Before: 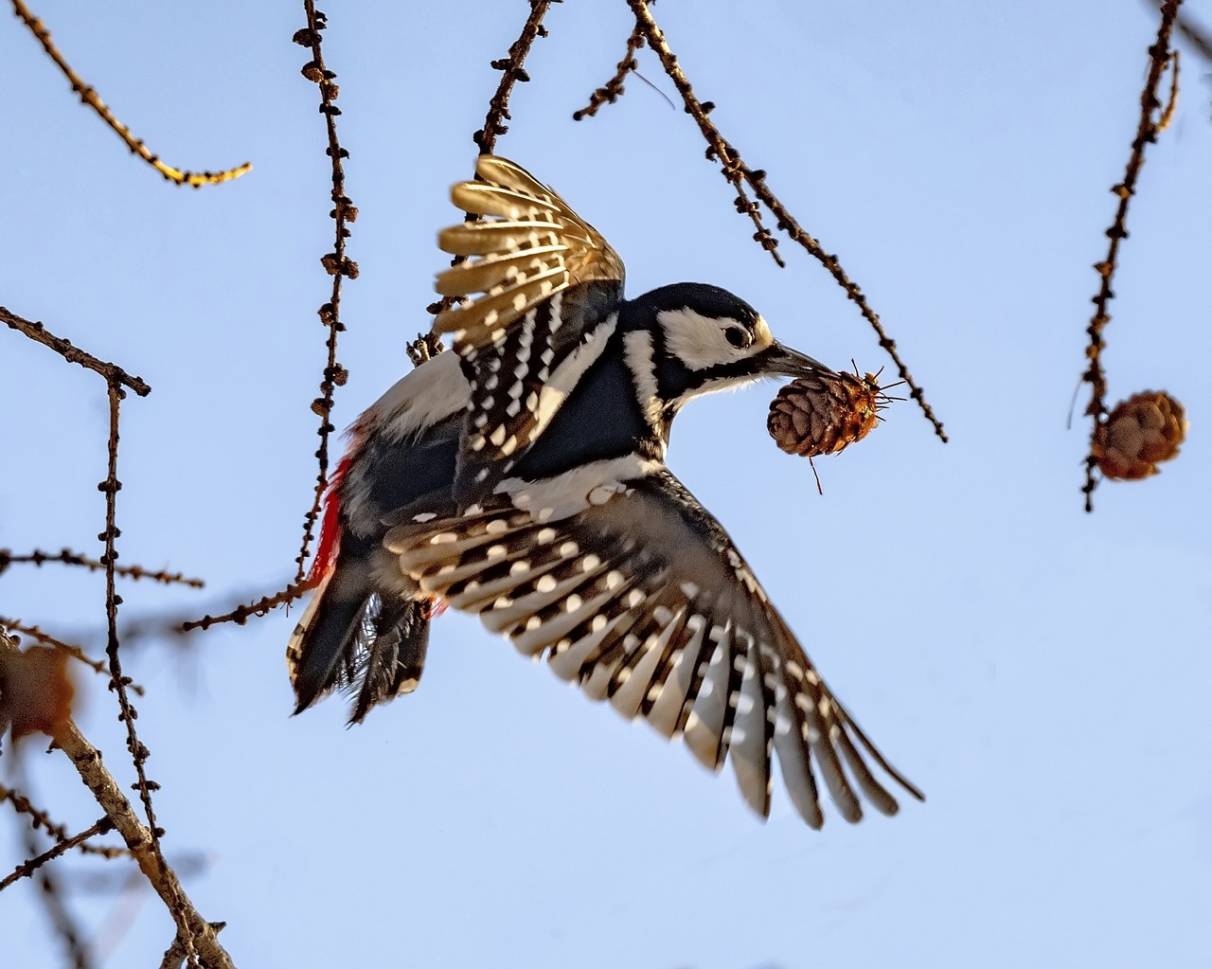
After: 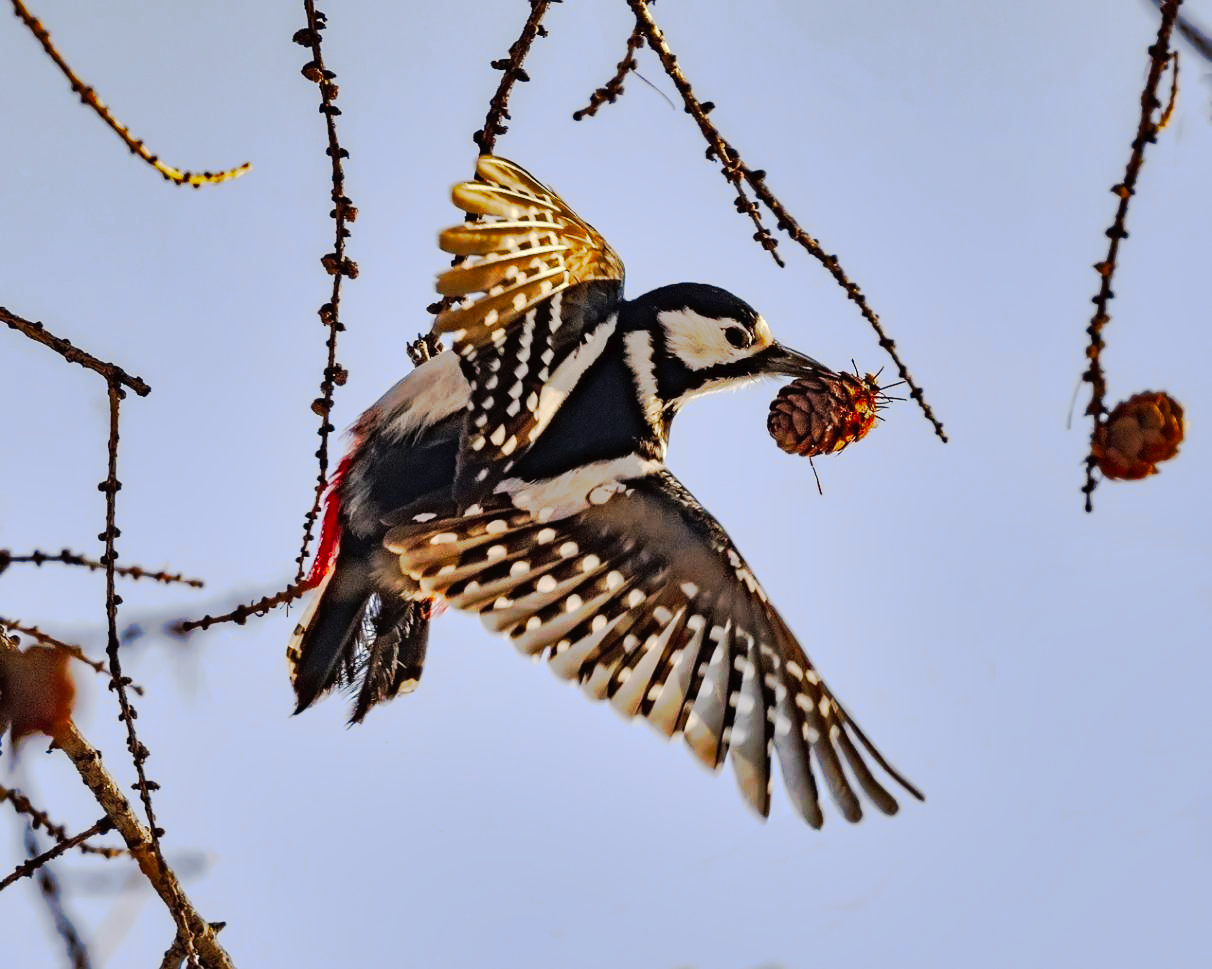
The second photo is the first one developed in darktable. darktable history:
color correction: highlights a* 0.816, highlights b* 2.78, saturation 1.1
tone curve: curves: ch0 [(0, 0) (0.003, 0.015) (0.011, 0.019) (0.025, 0.025) (0.044, 0.039) (0.069, 0.053) (0.1, 0.076) (0.136, 0.107) (0.177, 0.143) (0.224, 0.19) (0.277, 0.253) (0.335, 0.32) (0.399, 0.412) (0.468, 0.524) (0.543, 0.668) (0.623, 0.717) (0.709, 0.769) (0.801, 0.82) (0.898, 0.865) (1, 1)], preserve colors none
shadows and highlights: low approximation 0.01, soften with gaussian
